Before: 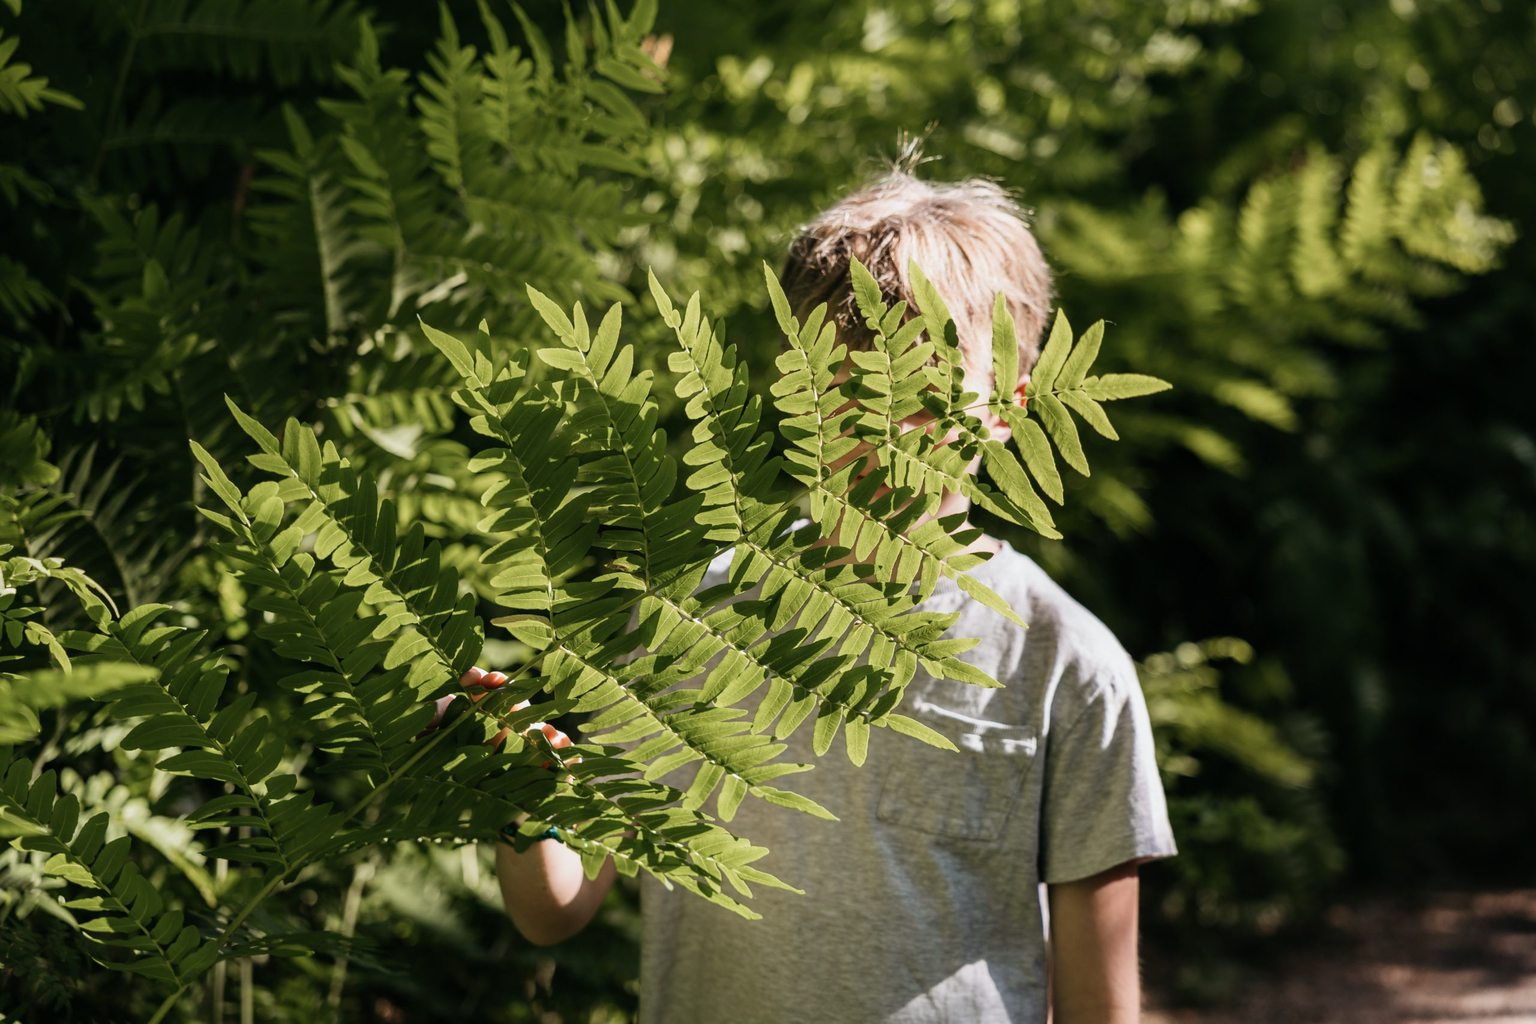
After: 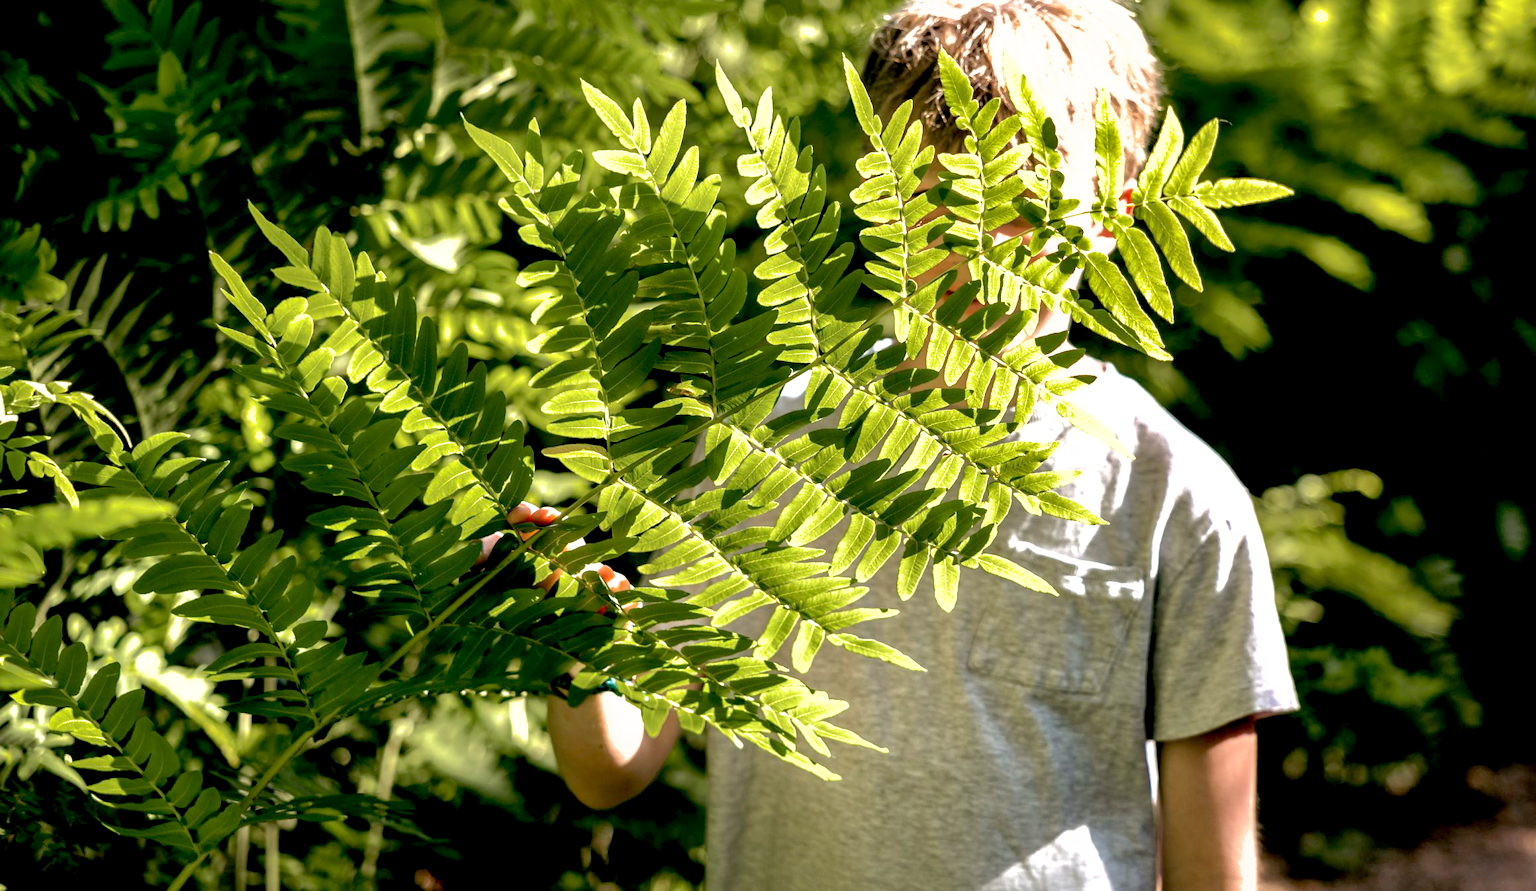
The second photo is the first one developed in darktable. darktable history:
exposure: black level correction 0.01, exposure 1 EV, compensate exposure bias true, compensate highlight preservation false
crop: top 20.79%, right 9.344%, bottom 0.323%
shadows and highlights: shadows 40.2, highlights -60.11
